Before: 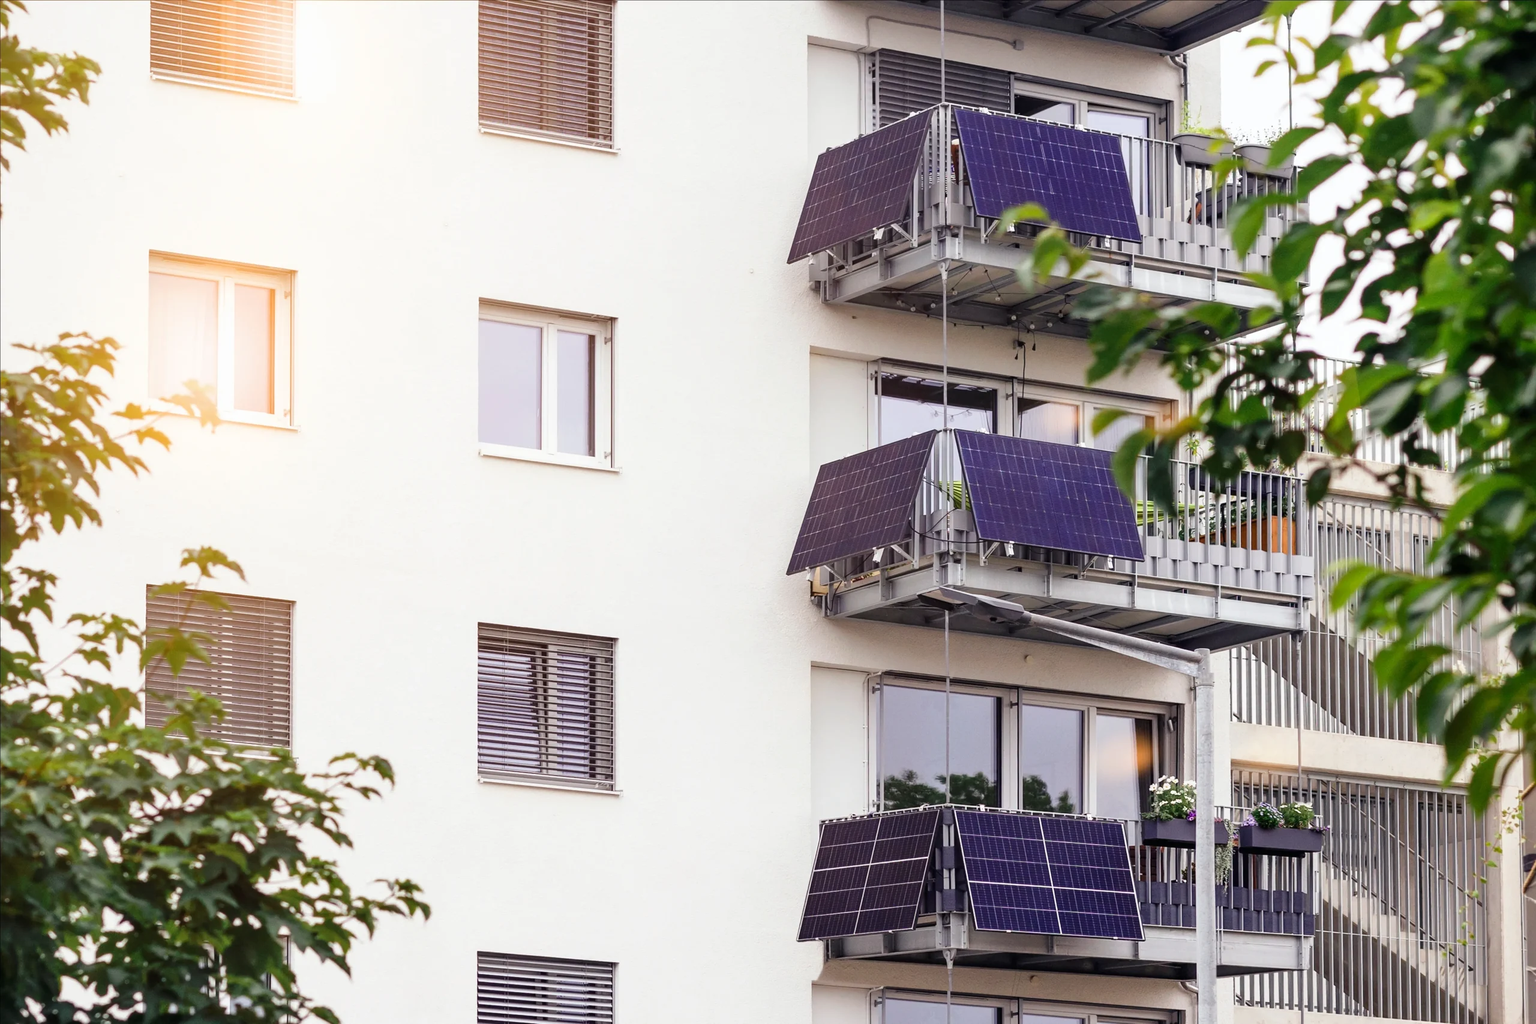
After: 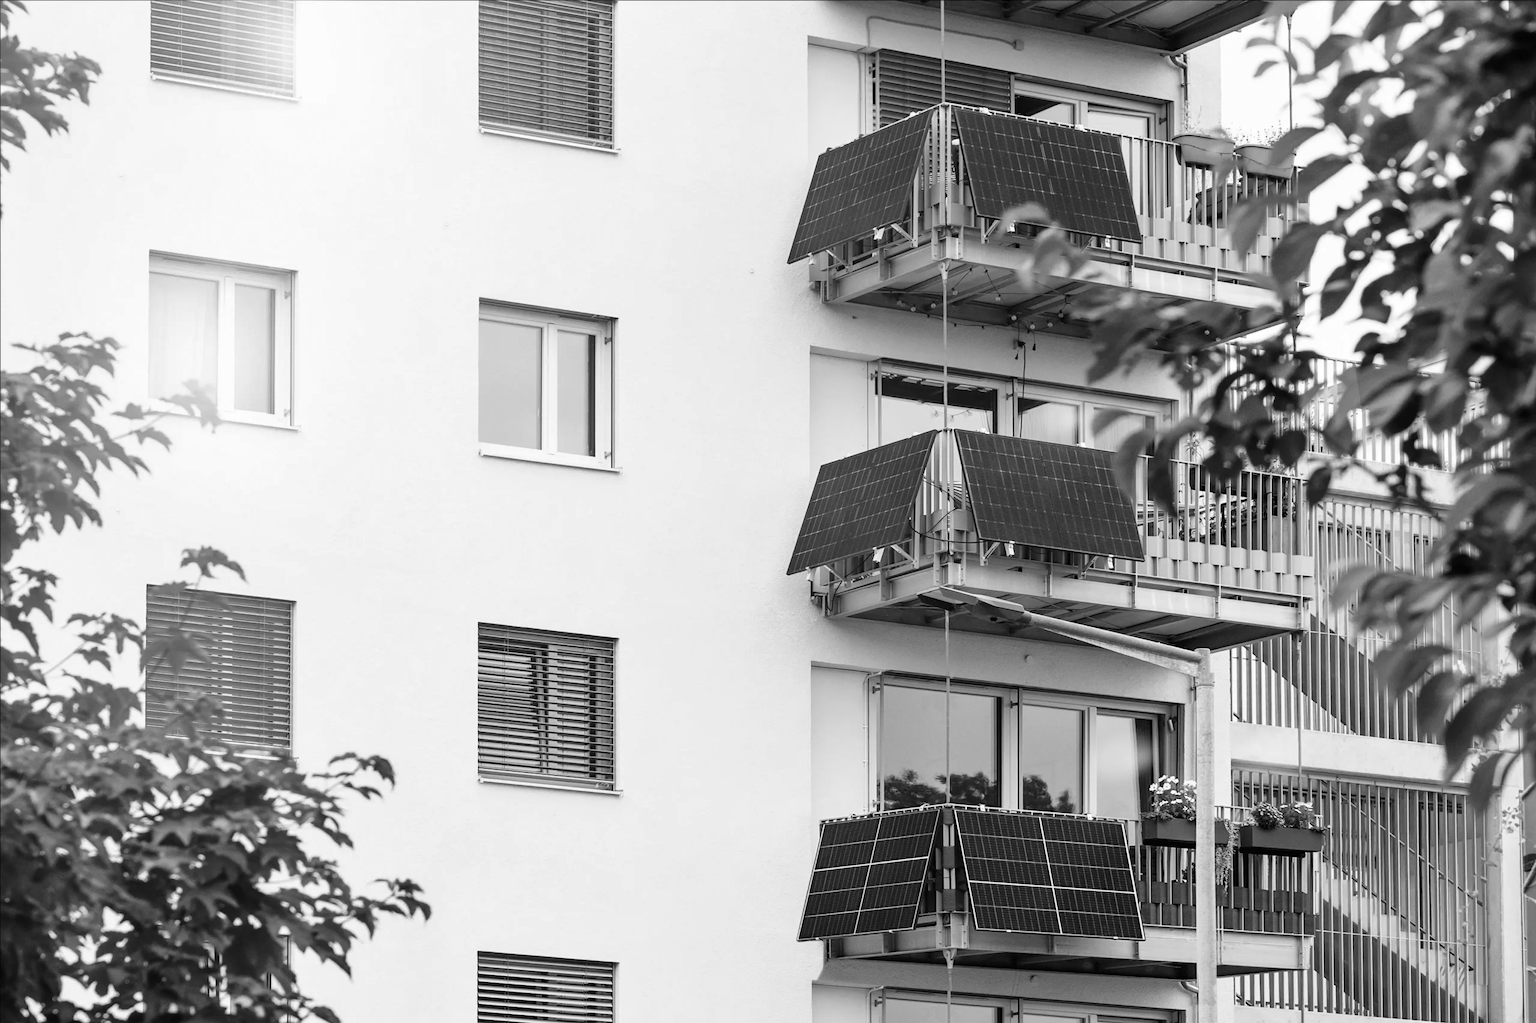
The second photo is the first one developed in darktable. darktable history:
monochrome: on, module defaults
tone equalizer: on, module defaults
shadows and highlights: shadows 20.91, highlights -35.45, soften with gaussian
